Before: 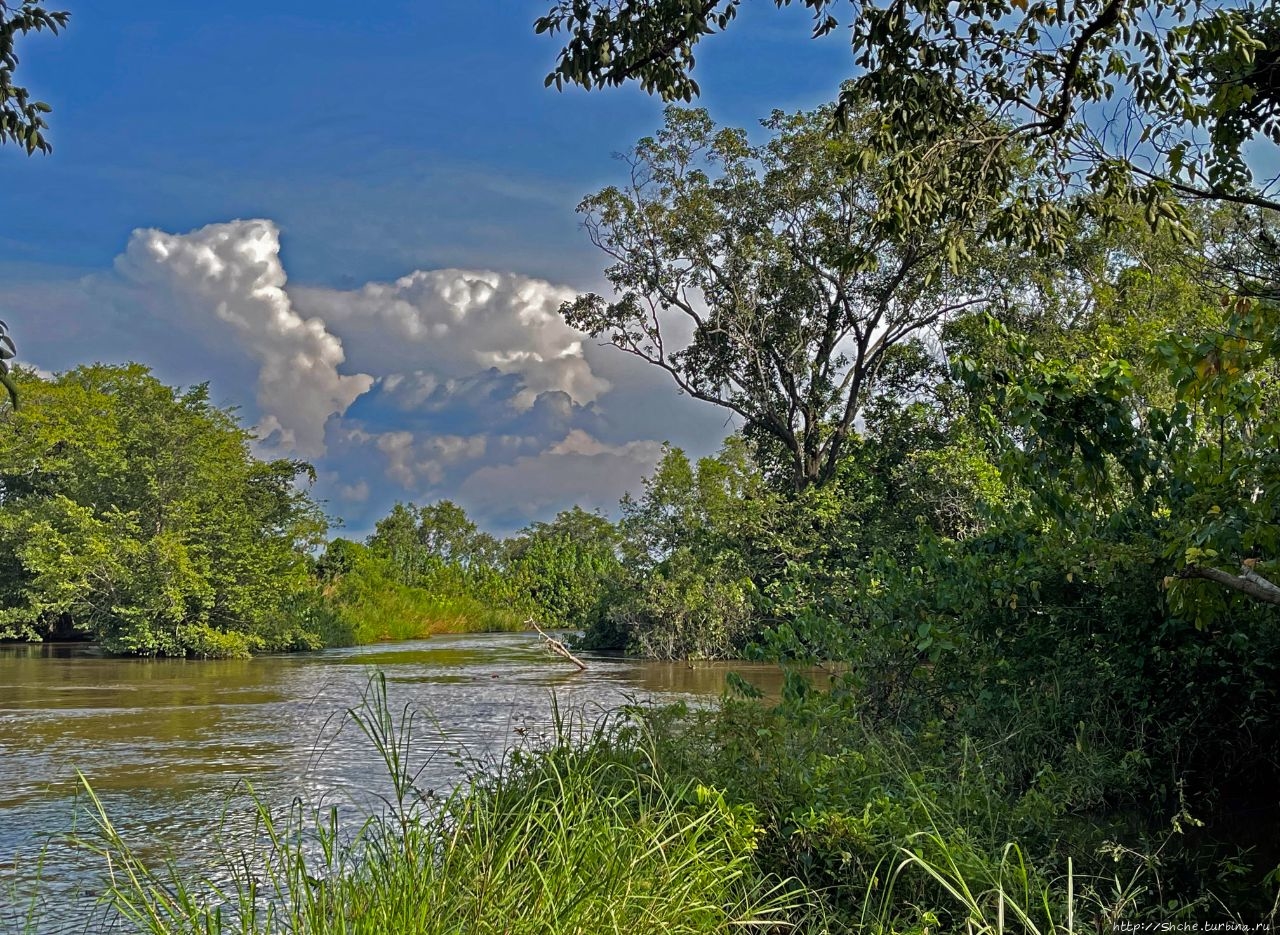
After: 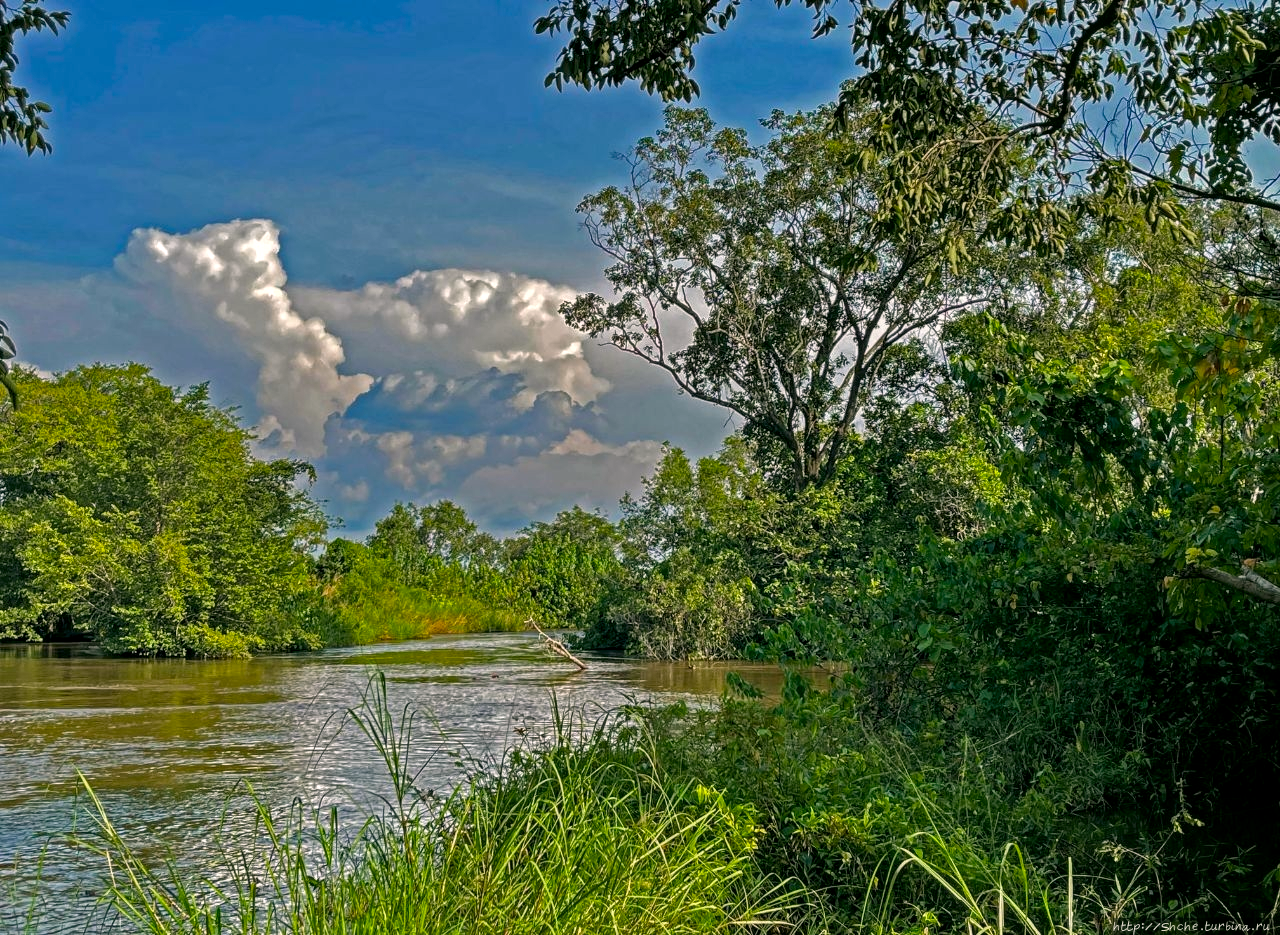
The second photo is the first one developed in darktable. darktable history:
local contrast: on, module defaults
color correction: highlights a* 4.14, highlights b* 4.92, shadows a* -7.42, shadows b* 4.61
